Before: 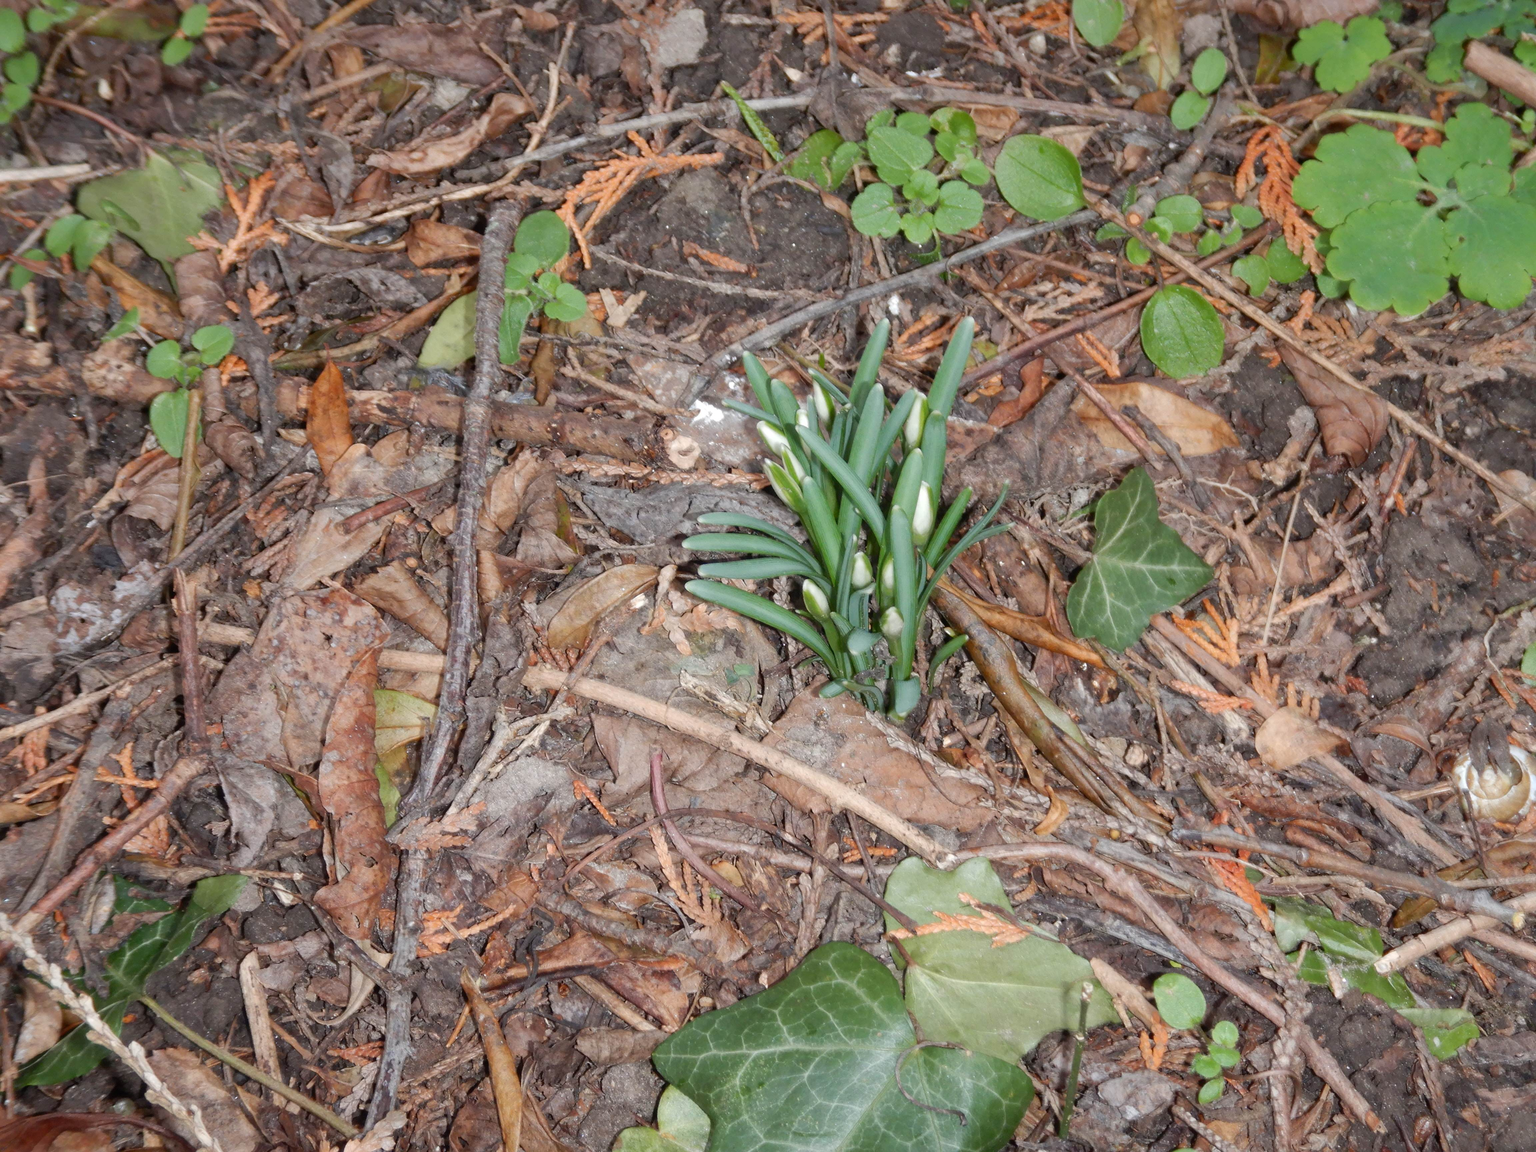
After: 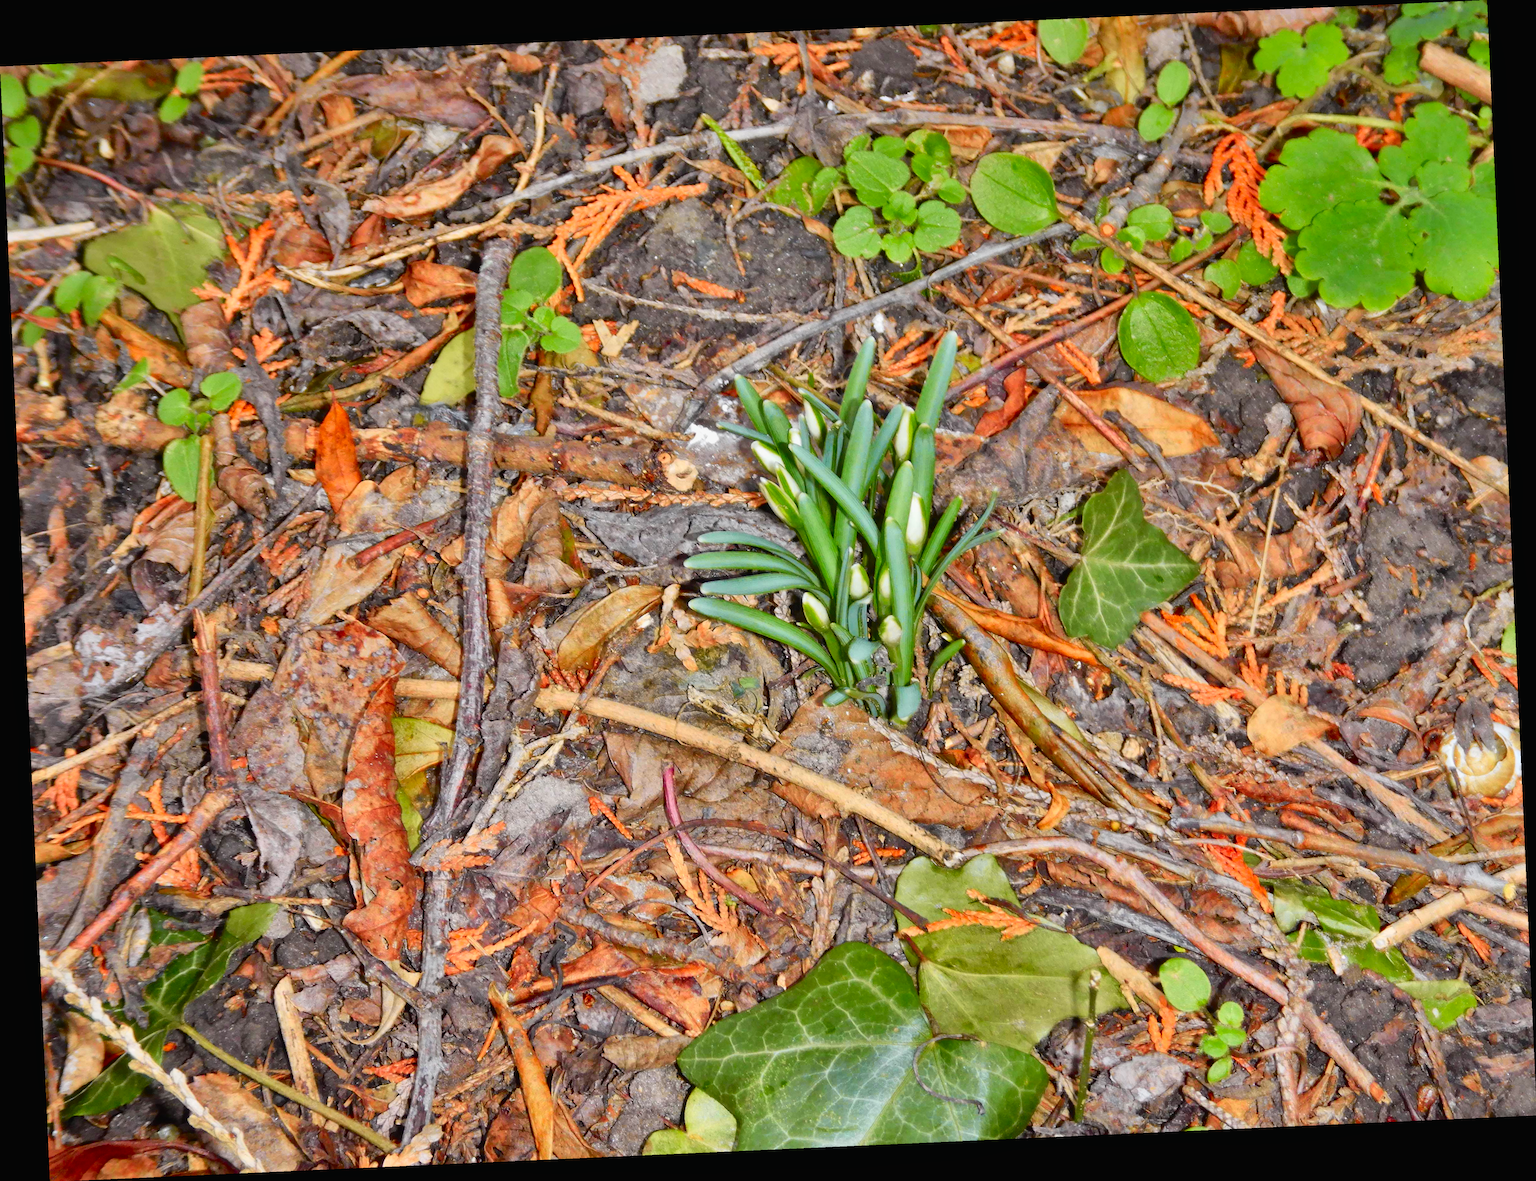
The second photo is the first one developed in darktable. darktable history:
shadows and highlights: shadows 20.91, highlights -82.73, soften with gaussian
tone curve: curves: ch0 [(0, 0.012) (0.037, 0.03) (0.123, 0.092) (0.19, 0.157) (0.269, 0.27) (0.48, 0.57) (0.595, 0.695) (0.718, 0.823) (0.855, 0.913) (1, 0.982)]; ch1 [(0, 0) (0.243, 0.245) (0.422, 0.415) (0.493, 0.495) (0.508, 0.506) (0.536, 0.542) (0.569, 0.611) (0.611, 0.662) (0.769, 0.807) (1, 1)]; ch2 [(0, 0) (0.249, 0.216) (0.349, 0.321) (0.424, 0.442) (0.476, 0.483) (0.498, 0.499) (0.517, 0.519) (0.532, 0.56) (0.569, 0.624) (0.614, 0.667) (0.706, 0.757) (0.808, 0.809) (0.991, 0.968)], color space Lab, independent channels, preserve colors none
color correction: saturation 1.34
rotate and perspective: rotation -2.56°, automatic cropping off
